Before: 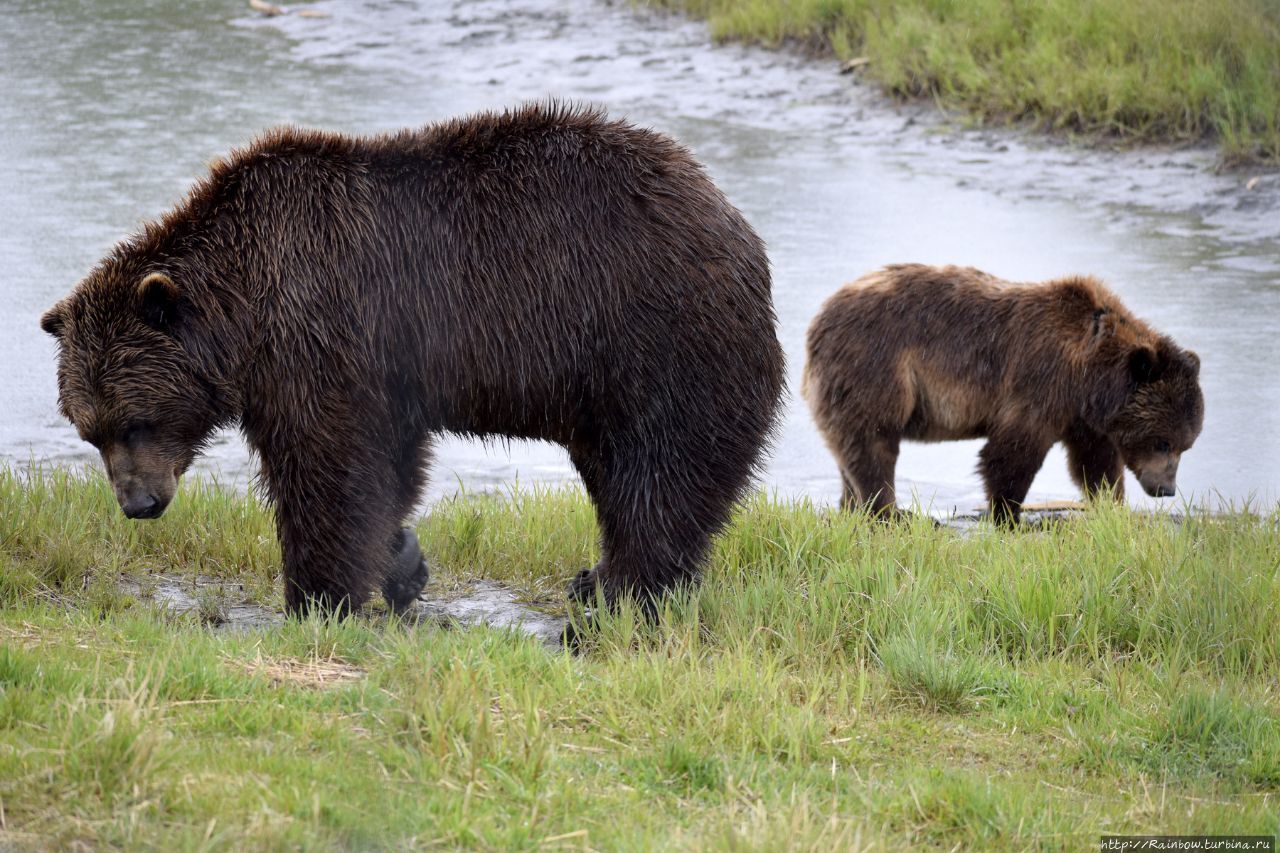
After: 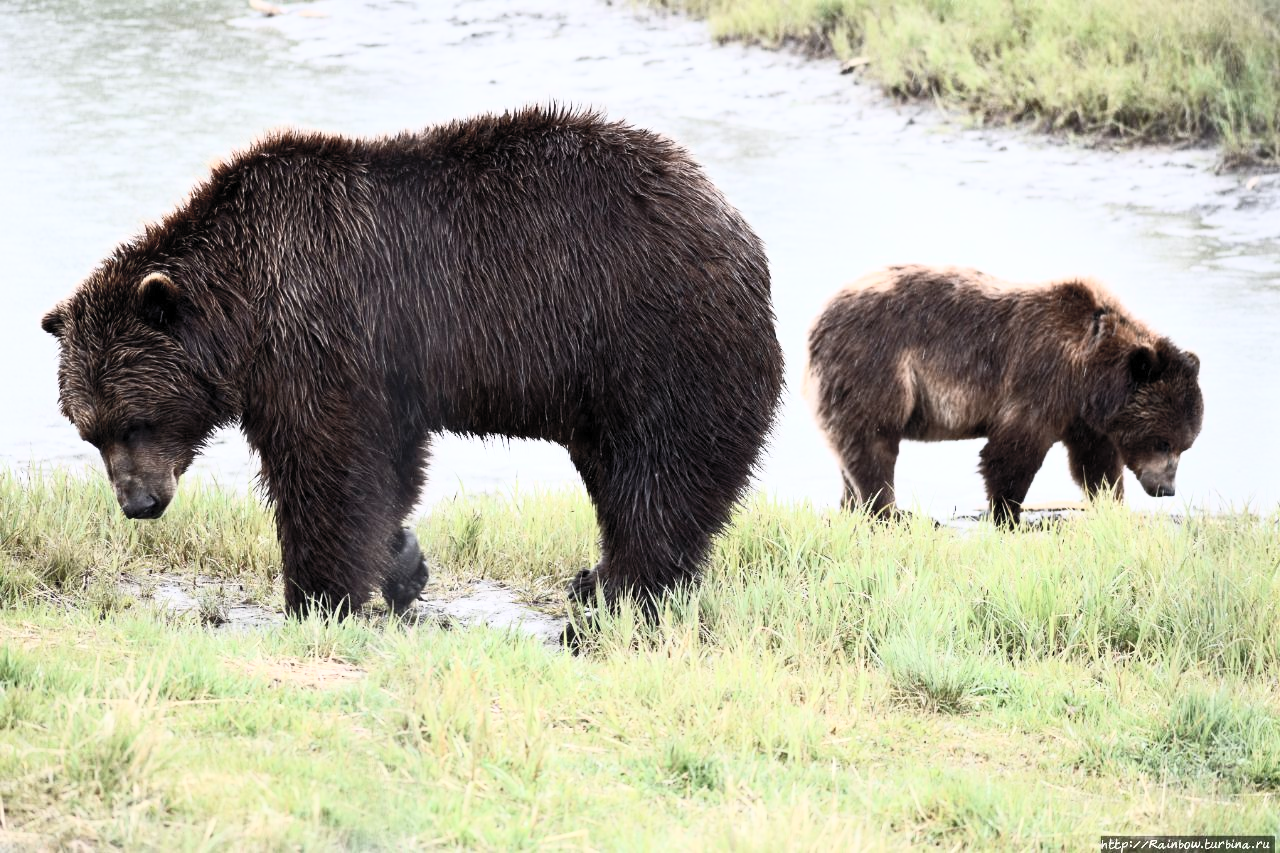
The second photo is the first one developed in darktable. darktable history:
contrast brightness saturation: contrast 0.56, brightness 0.573, saturation -0.326
